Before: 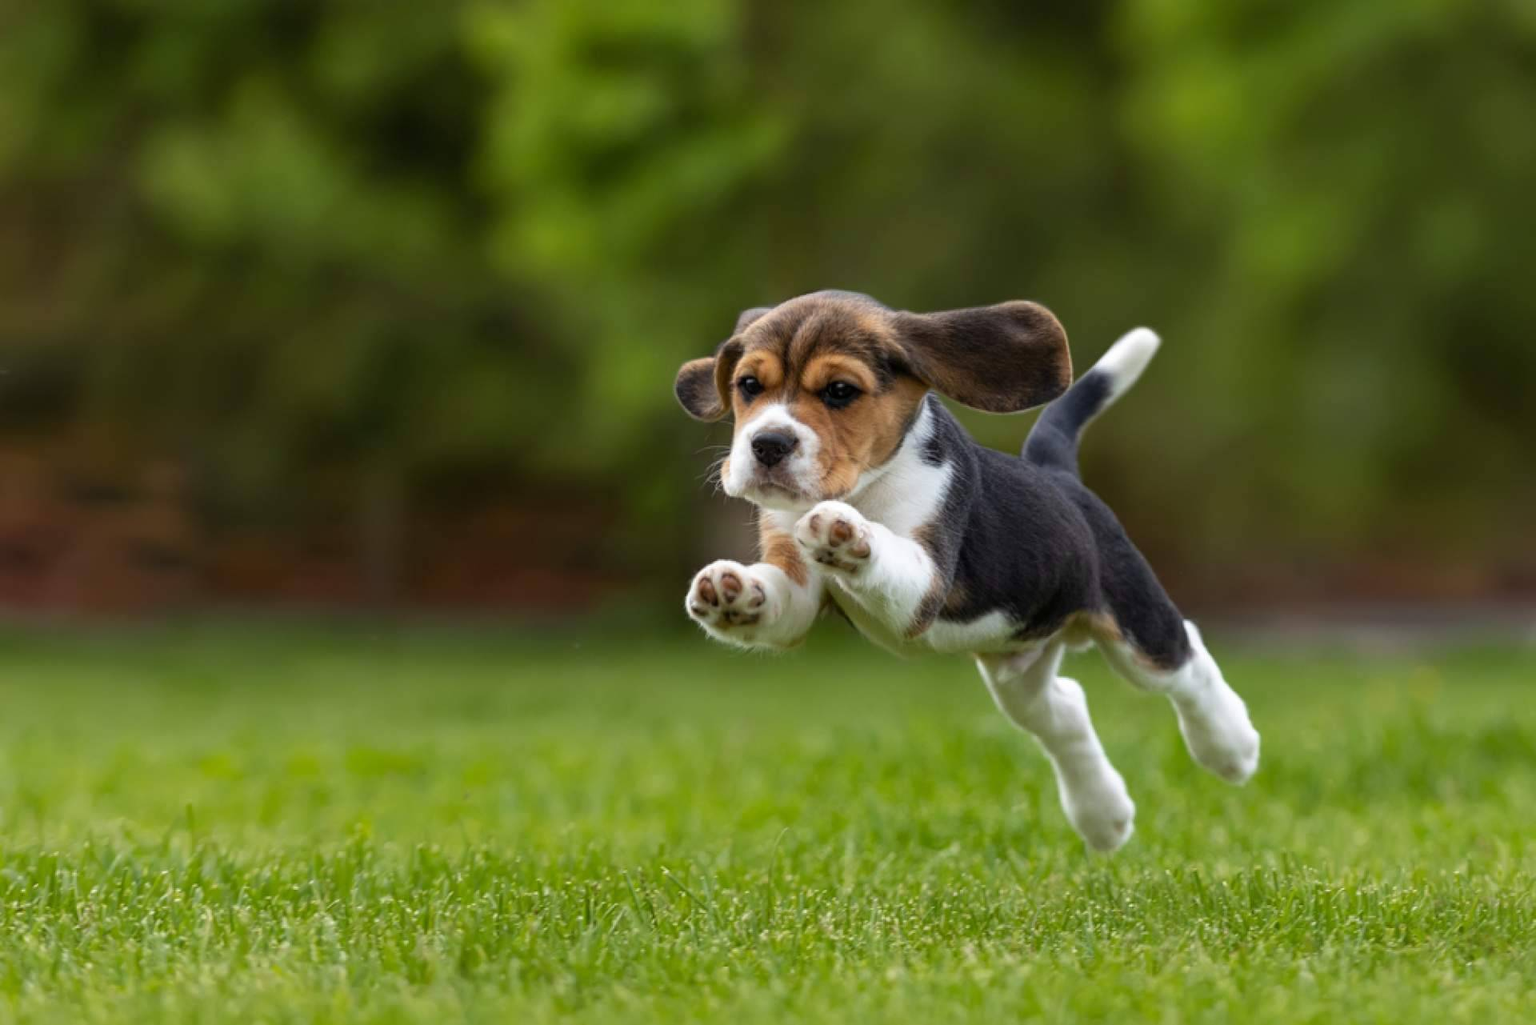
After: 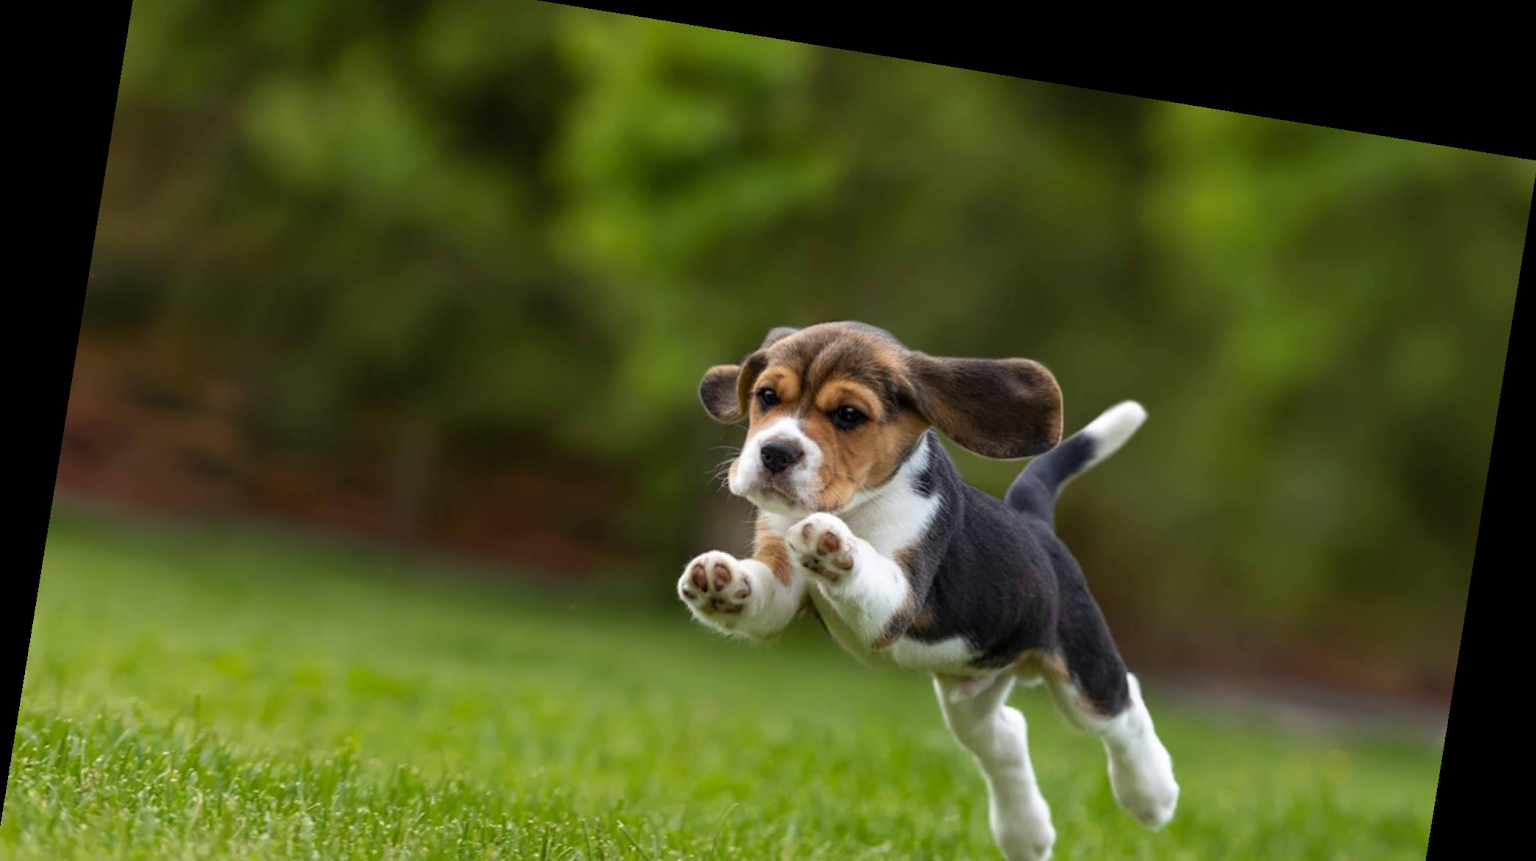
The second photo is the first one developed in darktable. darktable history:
crop: left 0.387%, top 5.469%, bottom 19.809%
rotate and perspective: rotation 9.12°, automatic cropping off
